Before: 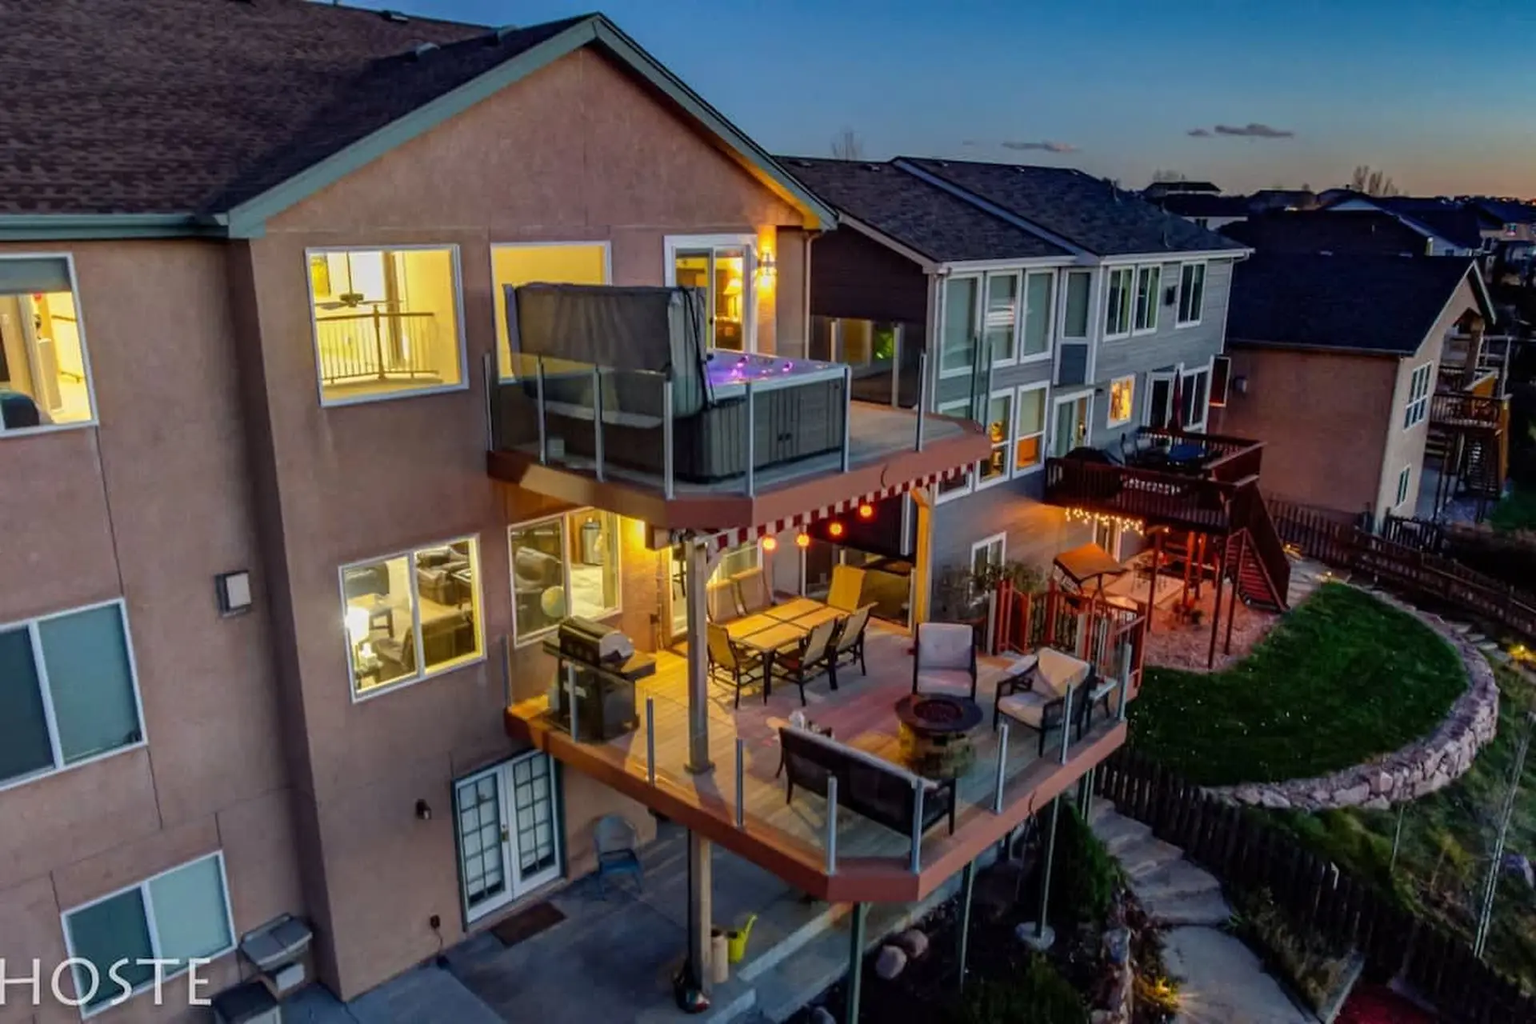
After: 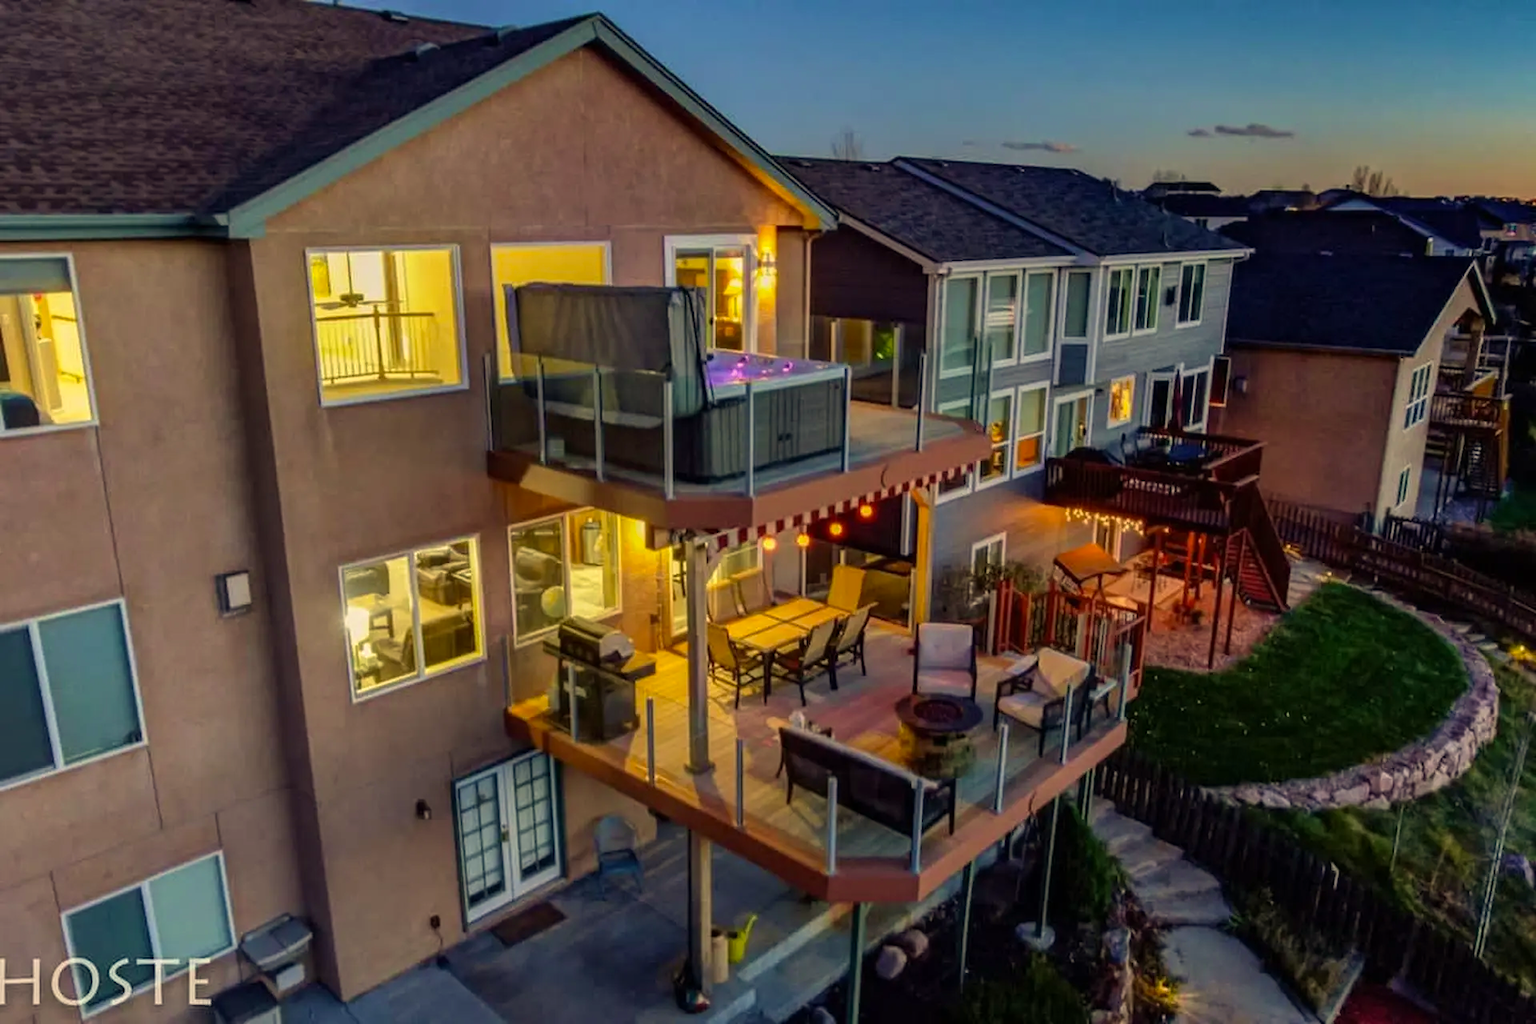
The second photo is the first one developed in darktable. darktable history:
color correction: highlights a* 1.39, highlights b* 17.83
velvia: on, module defaults
bloom: size 9%, threshold 100%, strength 7%
